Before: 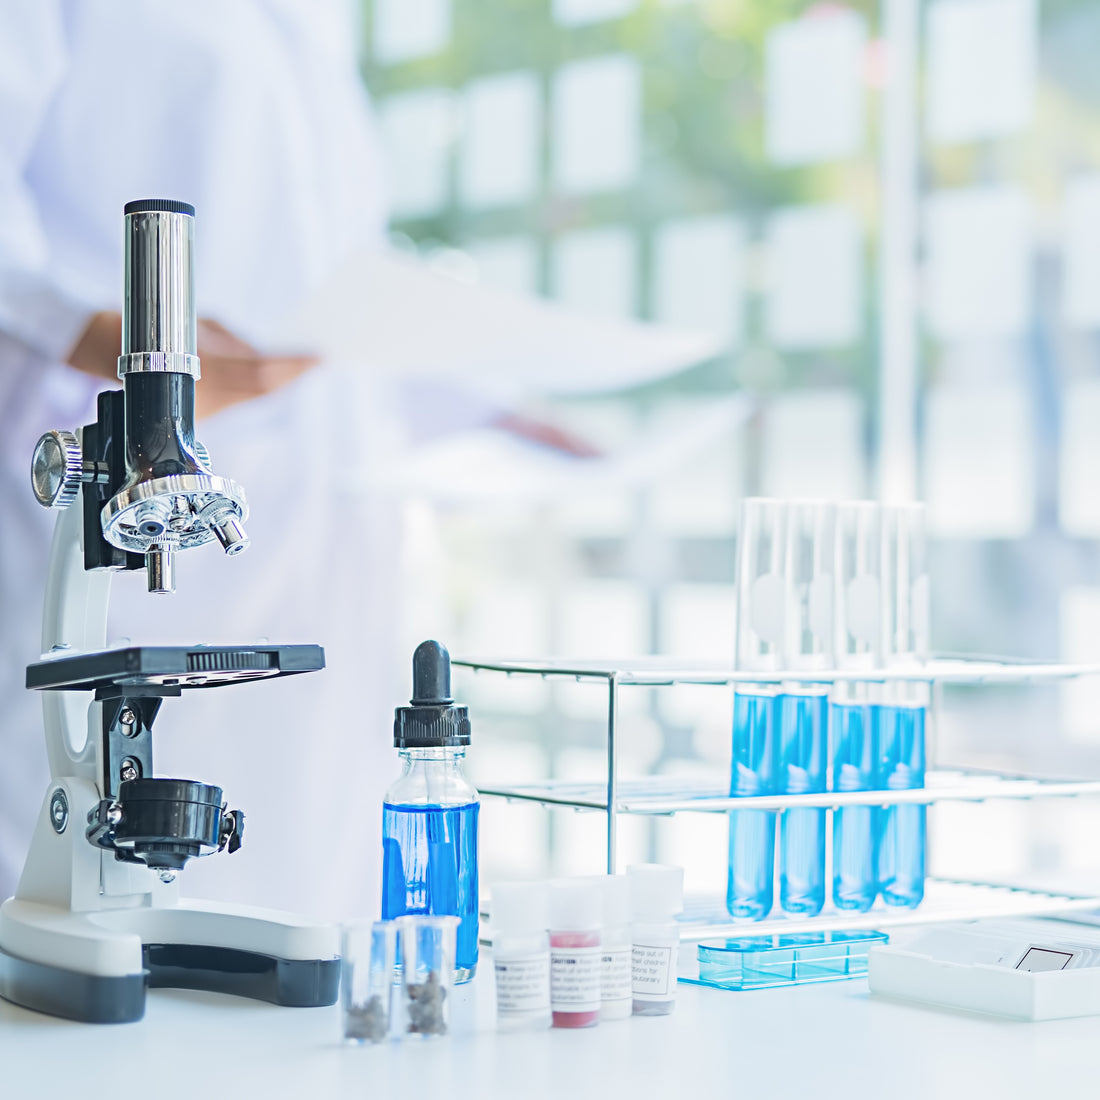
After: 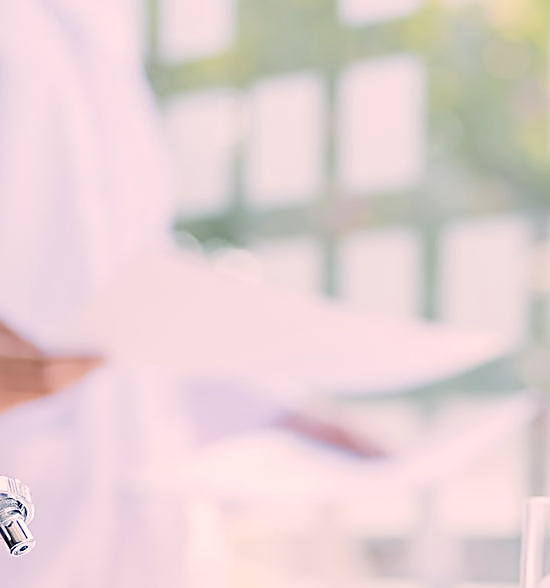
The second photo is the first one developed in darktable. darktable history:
exposure: exposure -0.072 EV, compensate highlight preservation false
sharpen: amount 0.901
crop: left 19.556%, right 30.401%, bottom 46.458%
color correction: highlights a* 12.23, highlights b* 5.41
